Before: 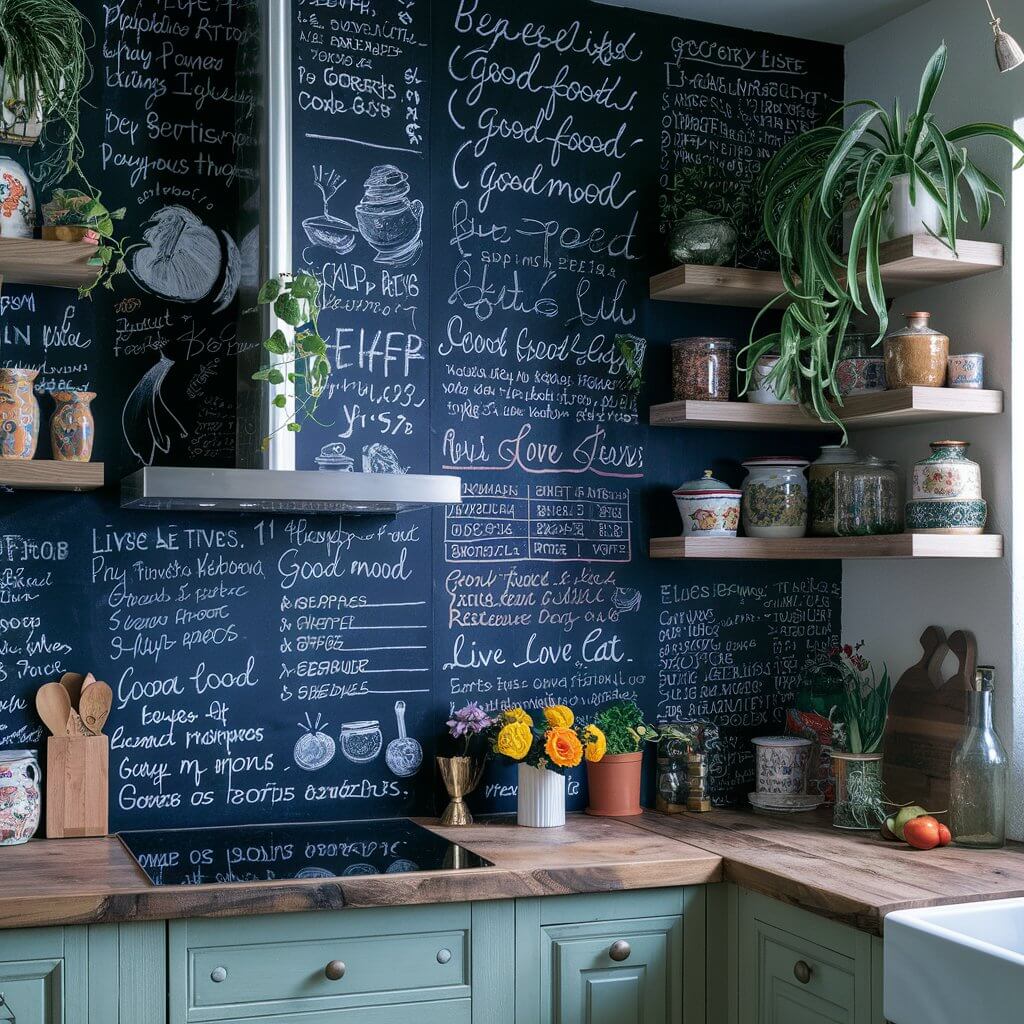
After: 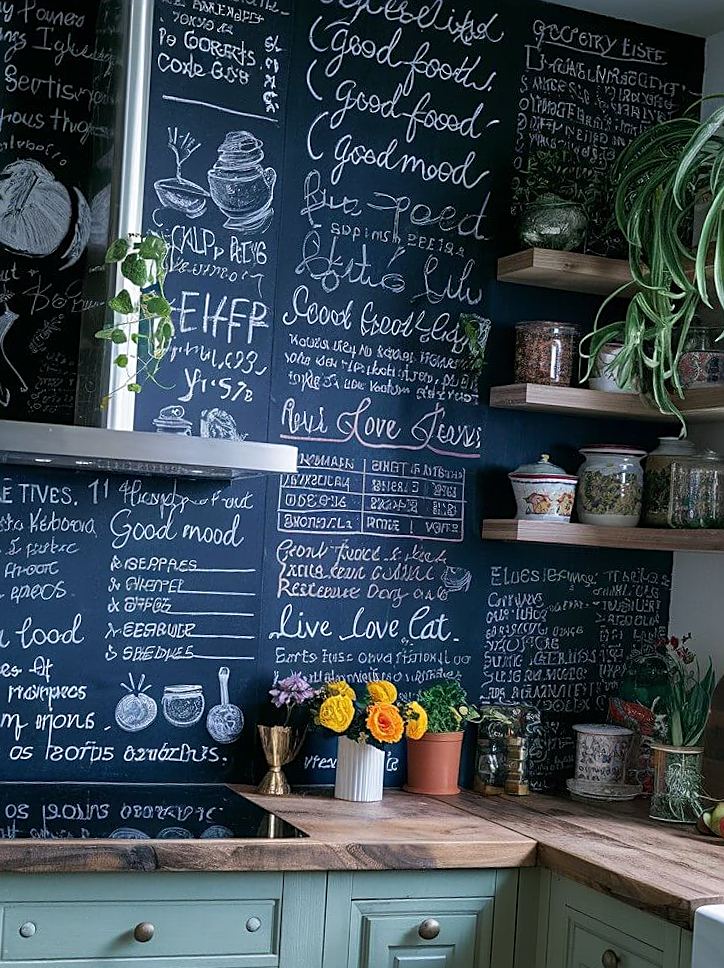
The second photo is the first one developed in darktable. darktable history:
sharpen: on, module defaults
crop and rotate: angle -3.31°, left 14.219%, top 0.025%, right 11.062%, bottom 0.069%
